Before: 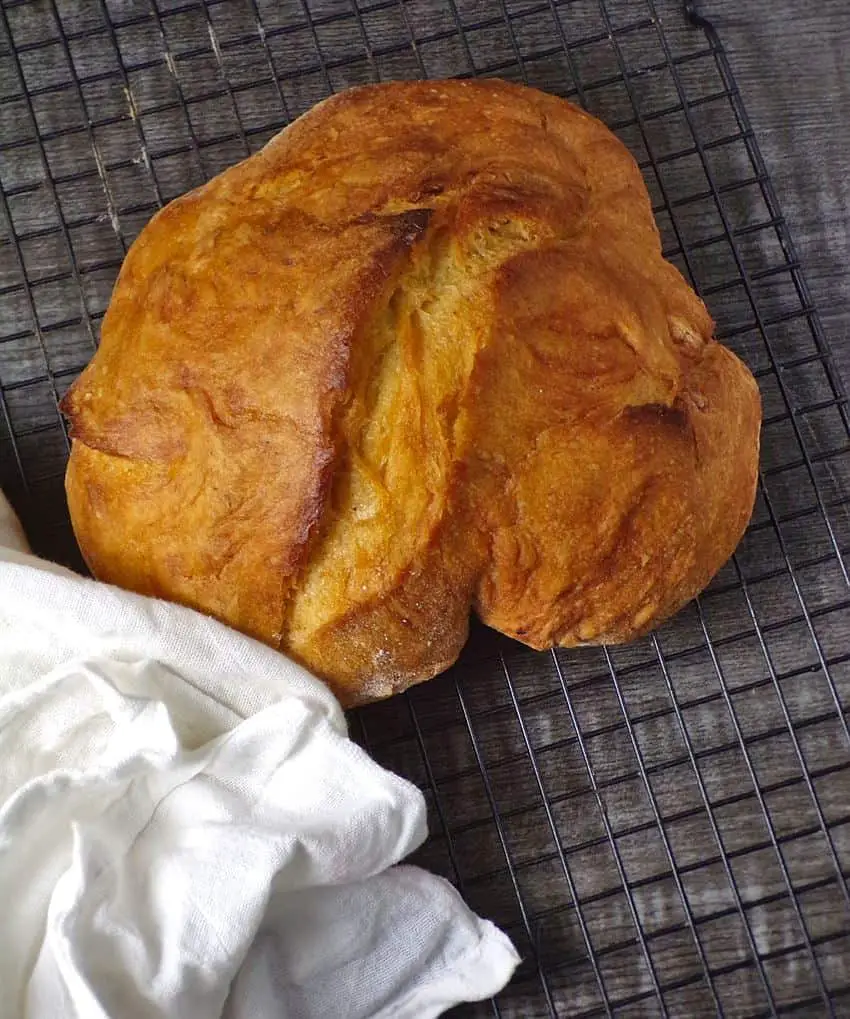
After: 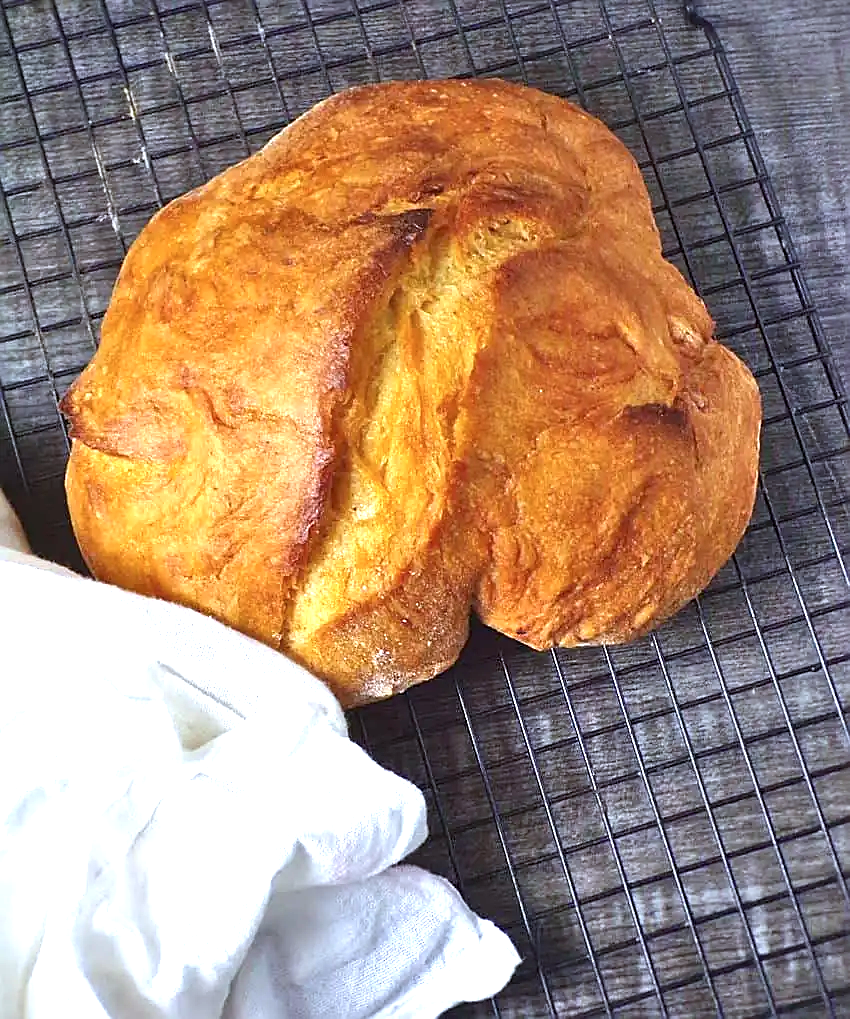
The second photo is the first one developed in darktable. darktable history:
exposure: exposure 1.157 EV, compensate exposure bias true, compensate highlight preservation false
color calibration: x 0.372, y 0.386, temperature 4284.79 K, gamut compression 0.987
sharpen: on, module defaults
